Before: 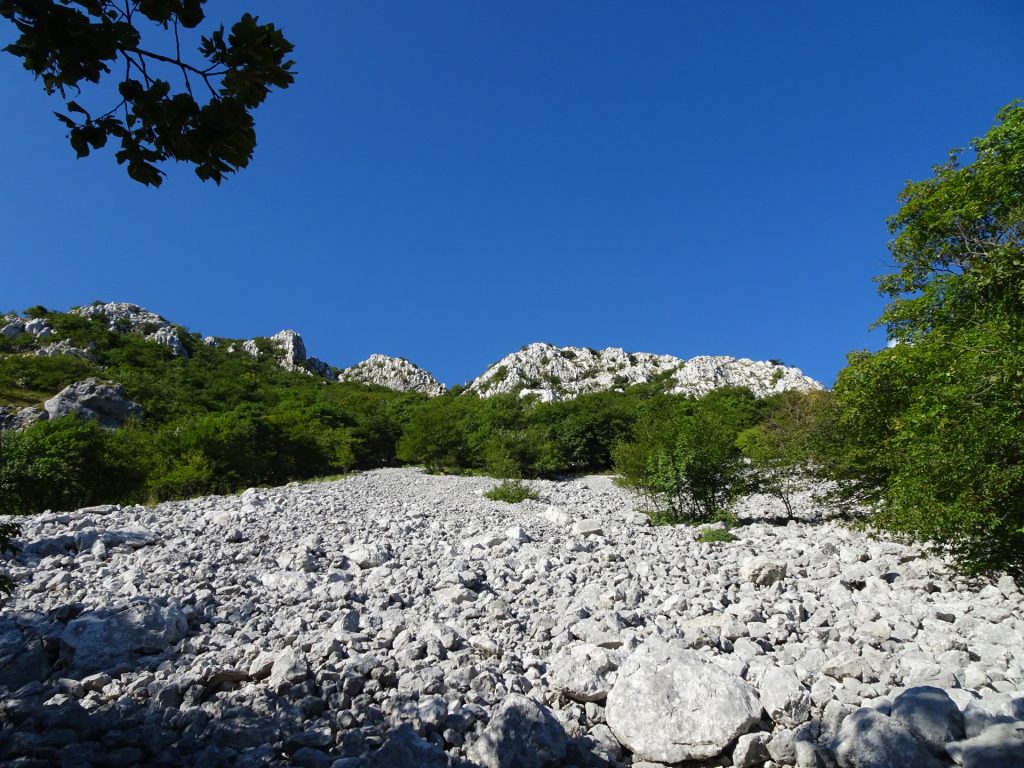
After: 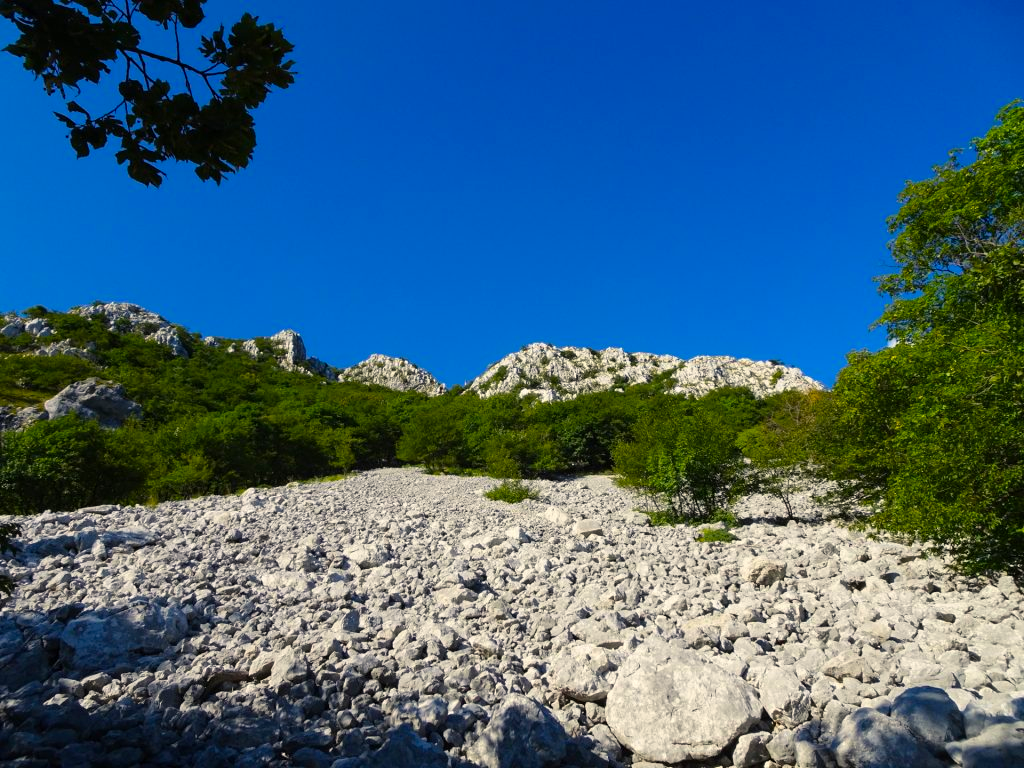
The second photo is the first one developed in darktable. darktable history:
color balance rgb: highlights gain › chroma 3.081%, highlights gain › hue 77.29°, linear chroma grading › shadows -8.492%, linear chroma grading › global chroma 9.925%, perceptual saturation grading › global saturation 40.638%
